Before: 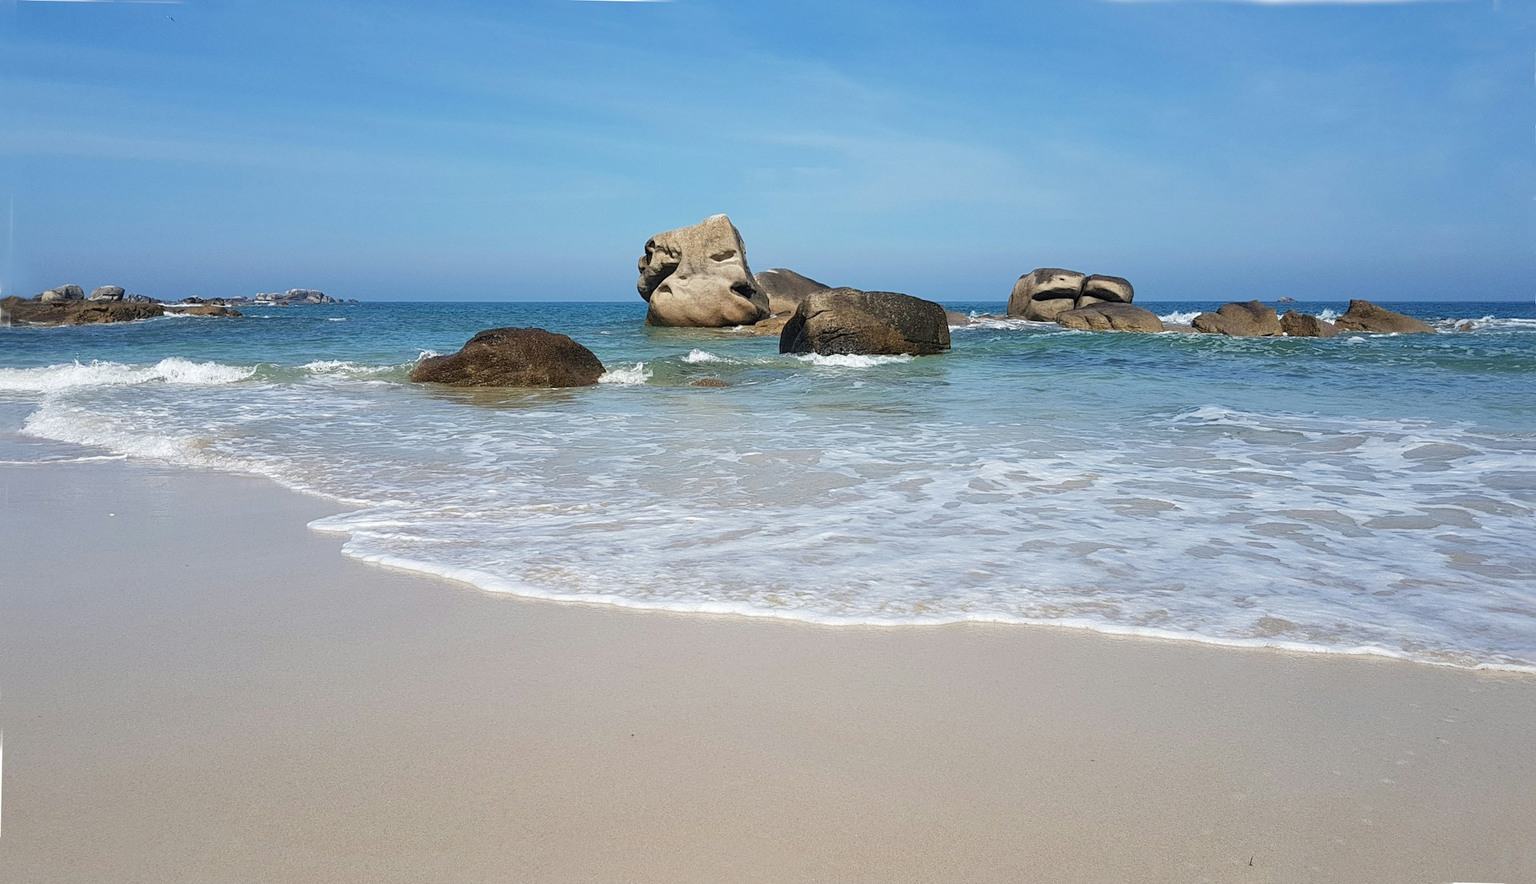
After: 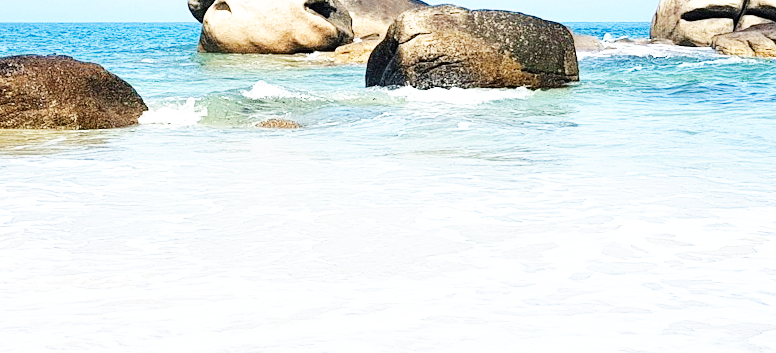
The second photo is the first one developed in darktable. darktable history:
crop: left 31.751%, top 32.172%, right 27.8%, bottom 35.83%
base curve: curves: ch0 [(0, 0) (0.007, 0.004) (0.027, 0.03) (0.046, 0.07) (0.207, 0.54) (0.442, 0.872) (0.673, 0.972) (1, 1)], preserve colors none
exposure: exposure 0.6 EV, compensate highlight preservation false
